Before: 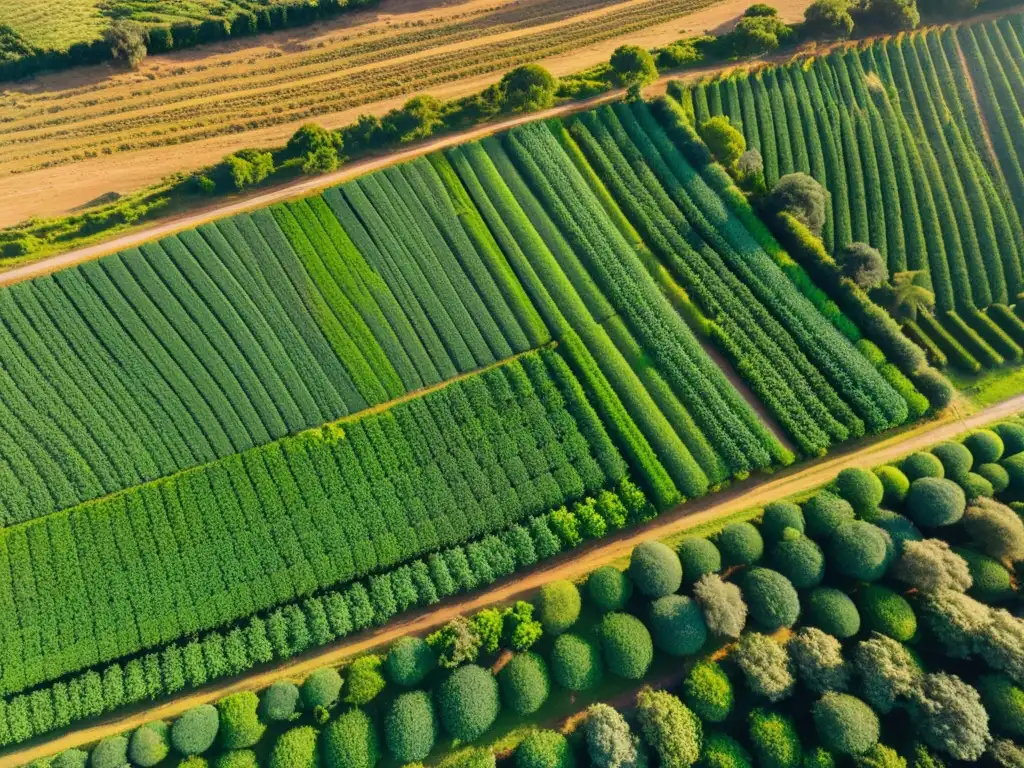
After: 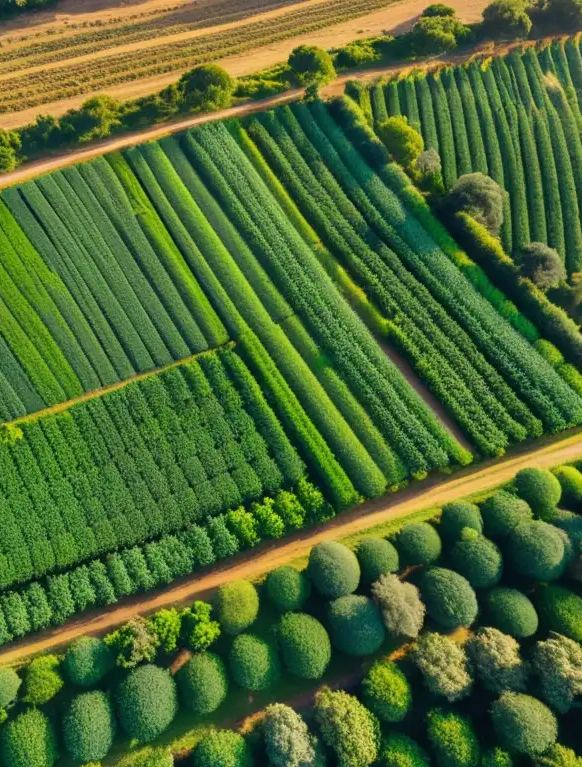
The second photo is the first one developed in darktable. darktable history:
crop: left 31.527%, top 0.002%, right 11.583%
